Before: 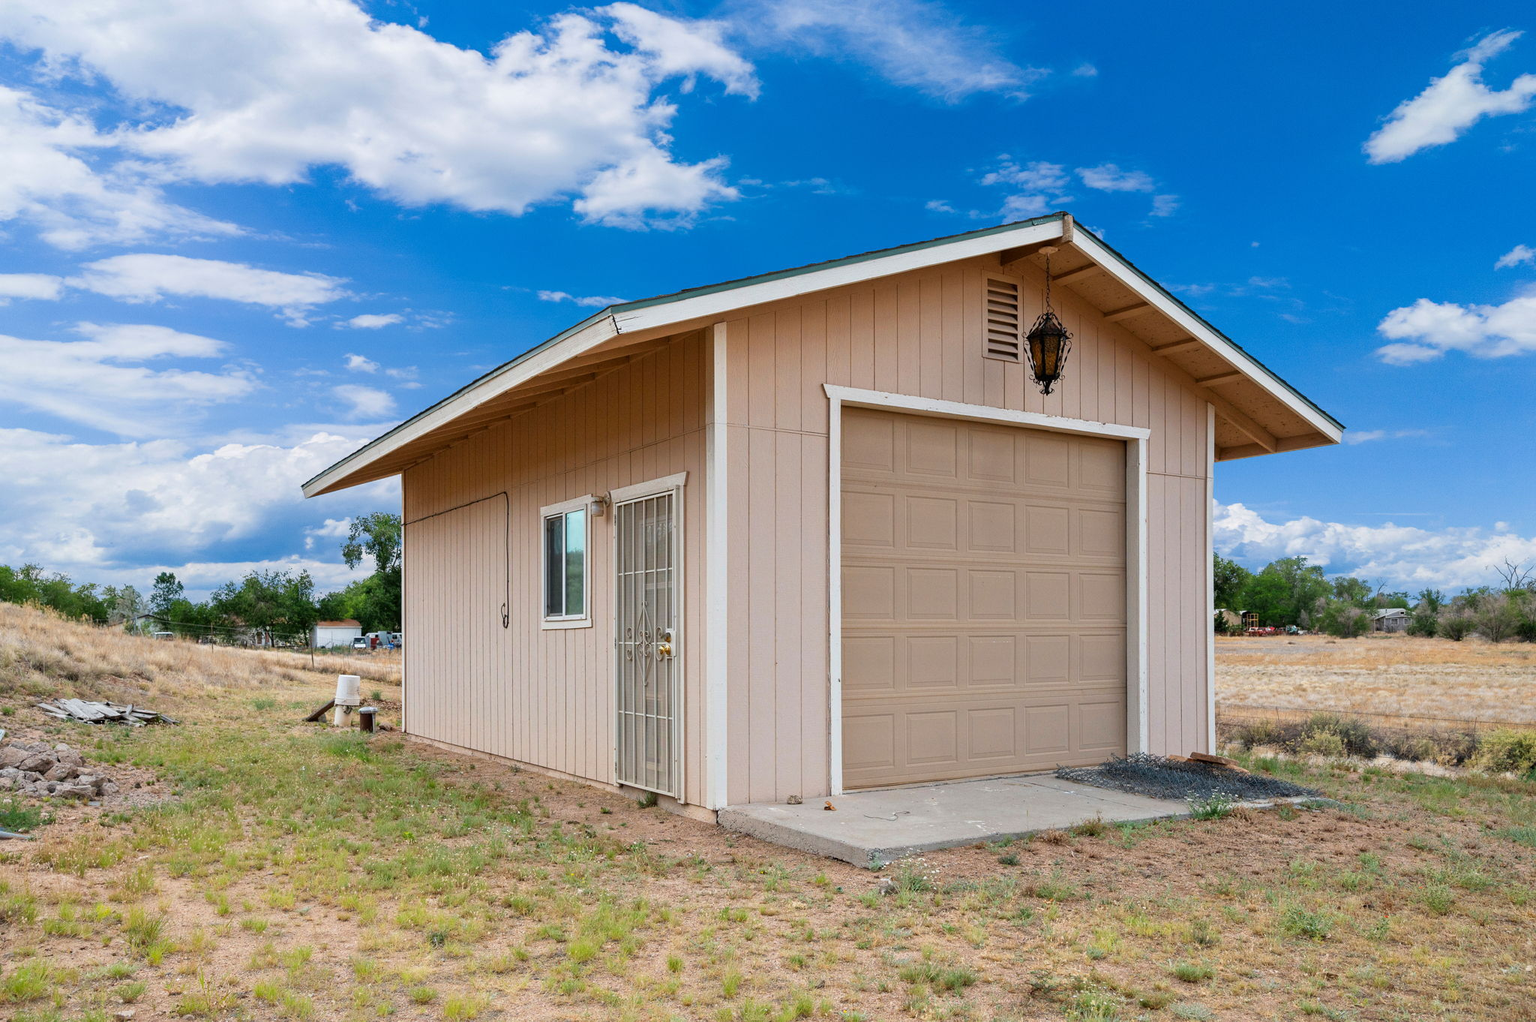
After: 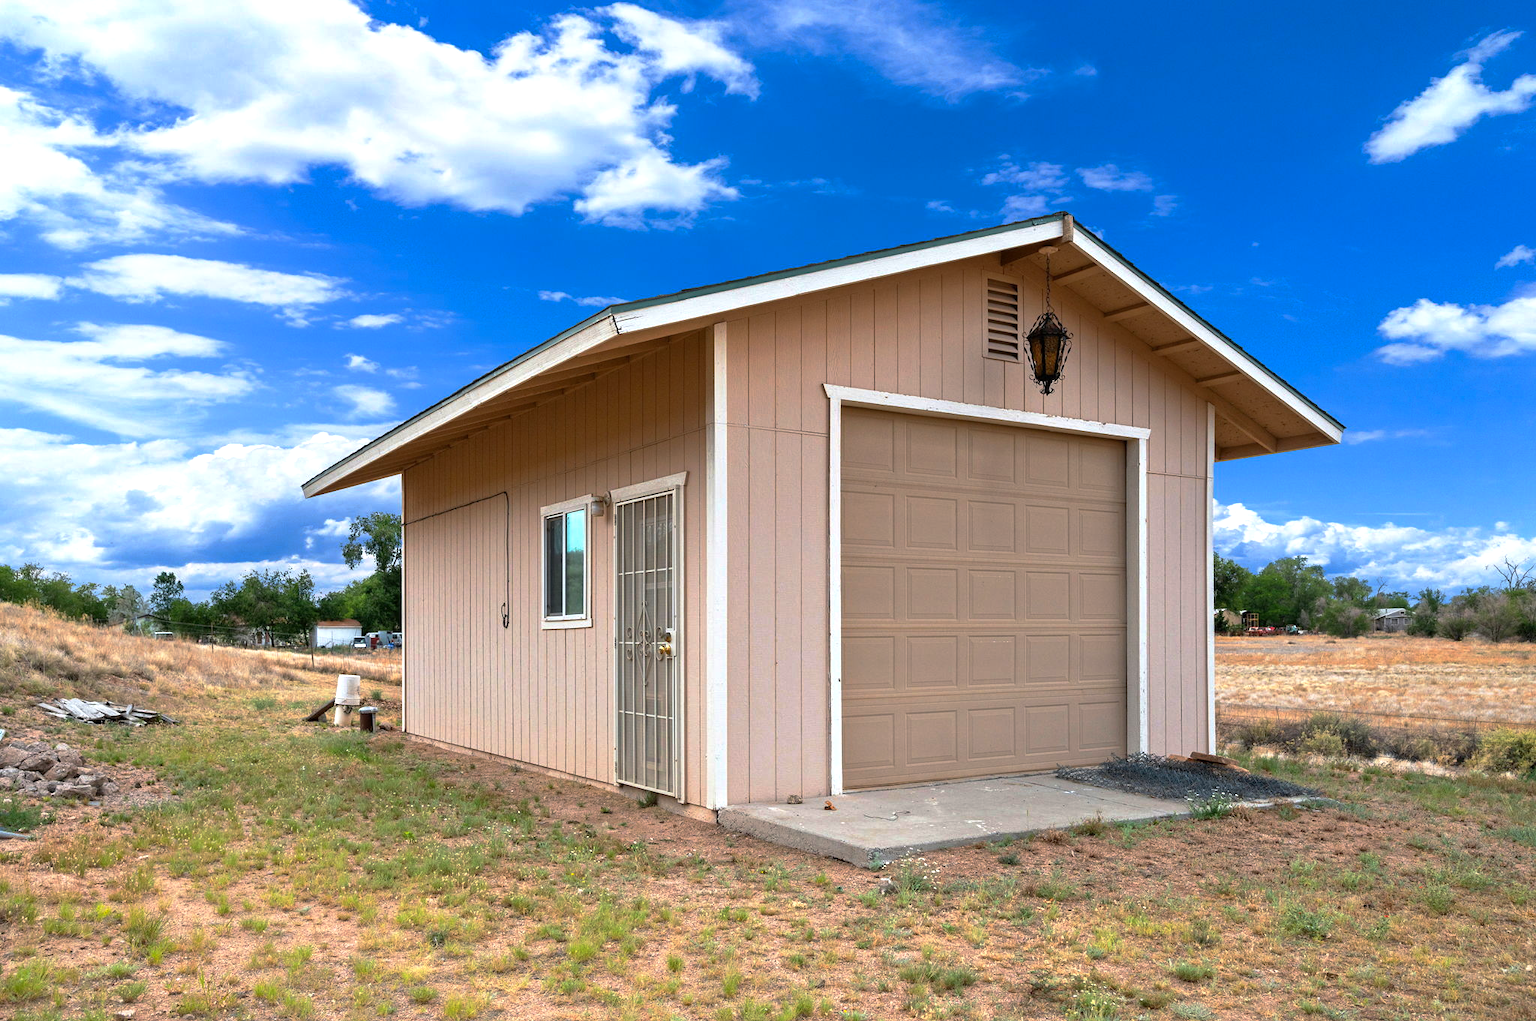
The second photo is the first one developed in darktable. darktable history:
exposure: exposure 0.522 EV, compensate exposure bias true, compensate highlight preservation false
tone equalizer: on, module defaults
base curve: curves: ch0 [(0, 0) (0.595, 0.418) (1, 1)], preserve colors none
